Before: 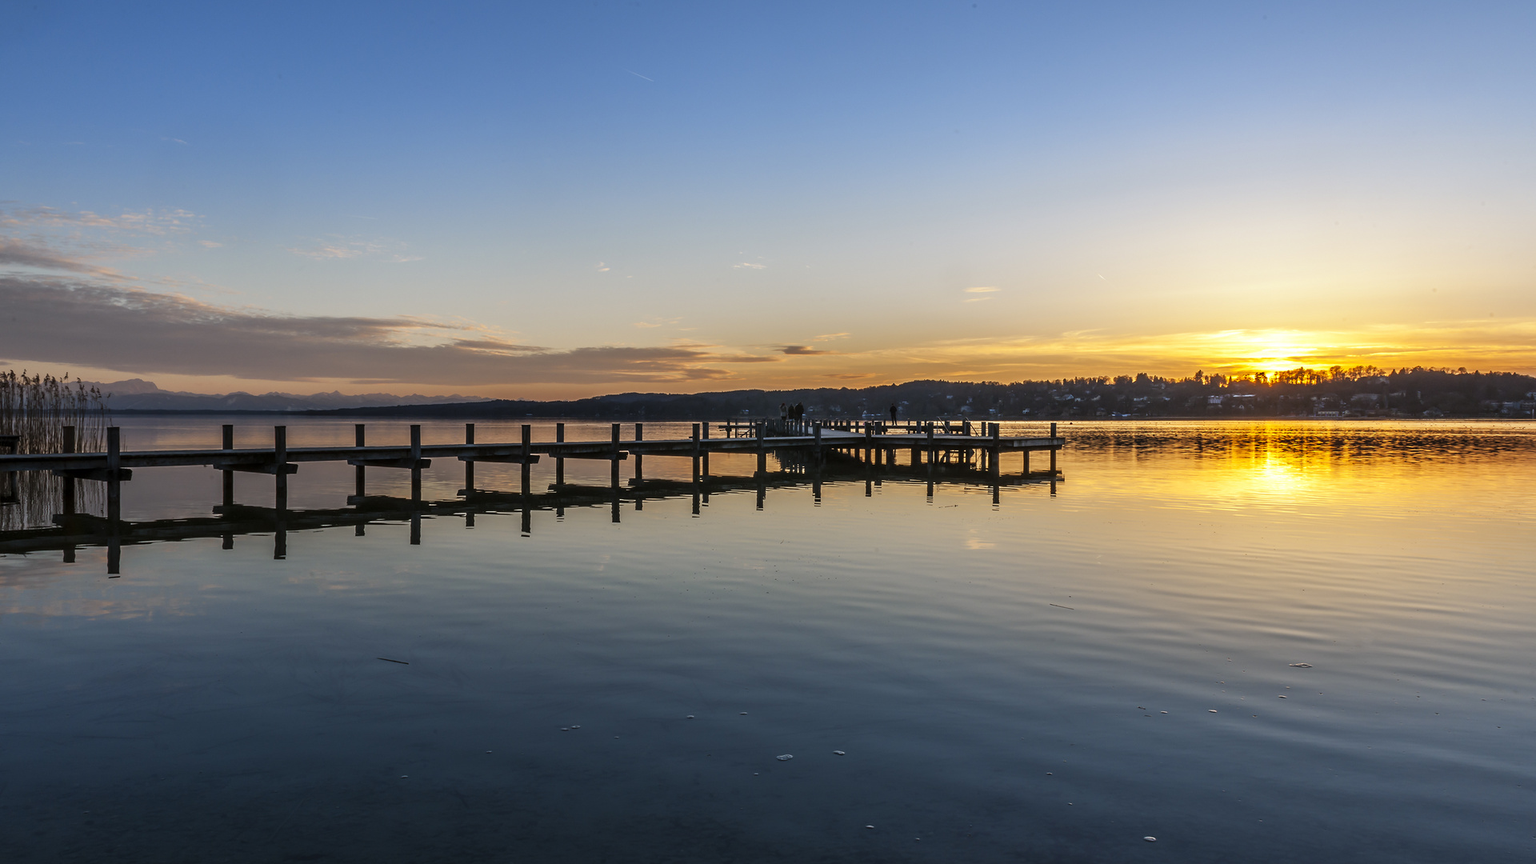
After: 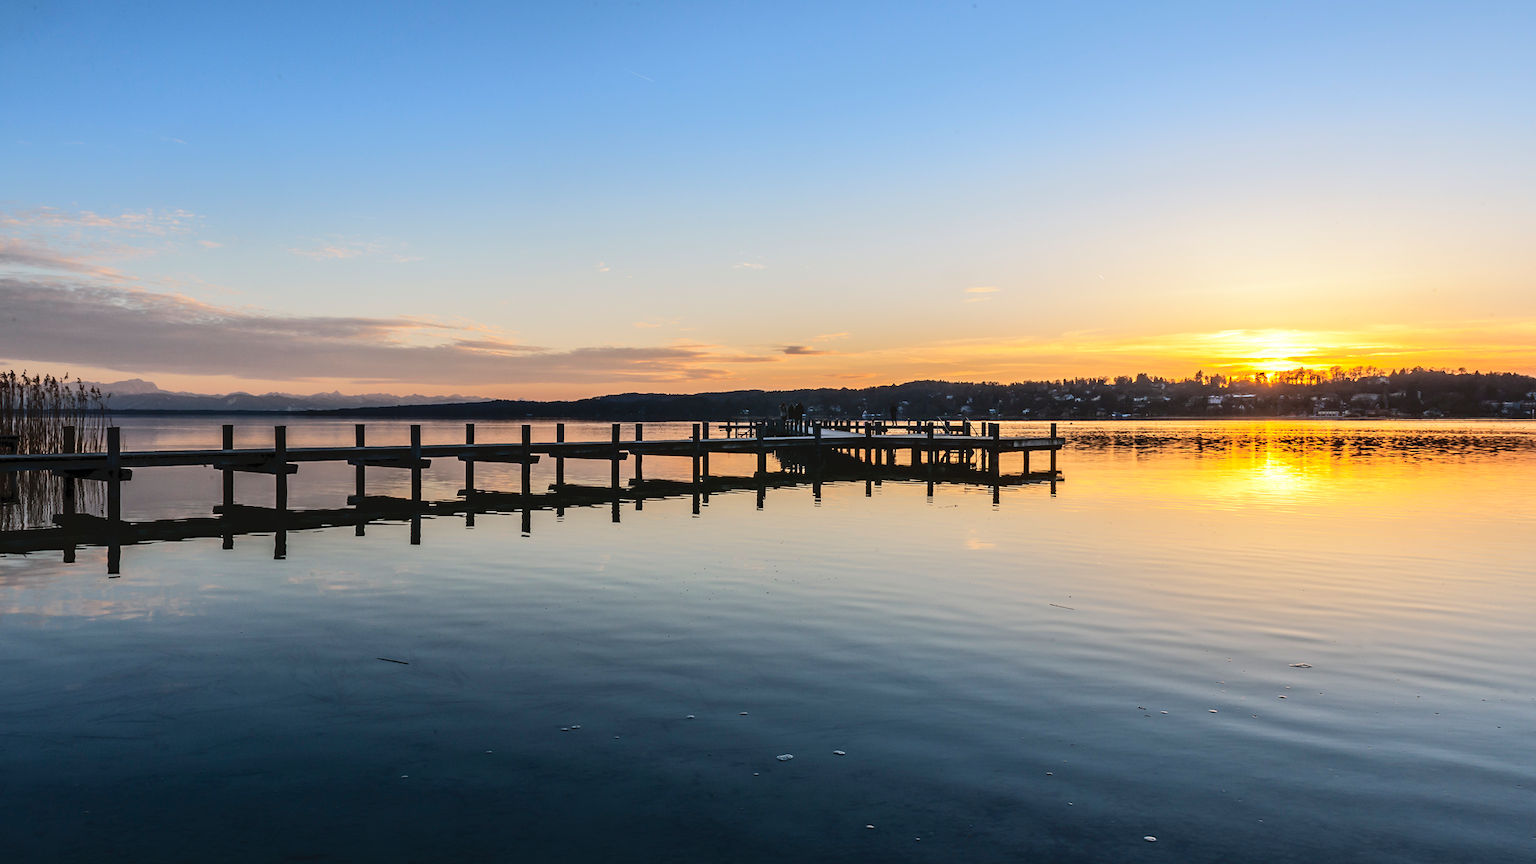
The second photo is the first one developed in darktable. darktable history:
tone curve: curves: ch0 [(0, 0) (0.003, 0.058) (0.011, 0.059) (0.025, 0.061) (0.044, 0.067) (0.069, 0.084) (0.1, 0.102) (0.136, 0.124) (0.177, 0.171) (0.224, 0.246) (0.277, 0.324) (0.335, 0.411) (0.399, 0.509) (0.468, 0.605) (0.543, 0.688) (0.623, 0.738) (0.709, 0.798) (0.801, 0.852) (0.898, 0.911) (1, 1)], color space Lab, independent channels, preserve colors none
